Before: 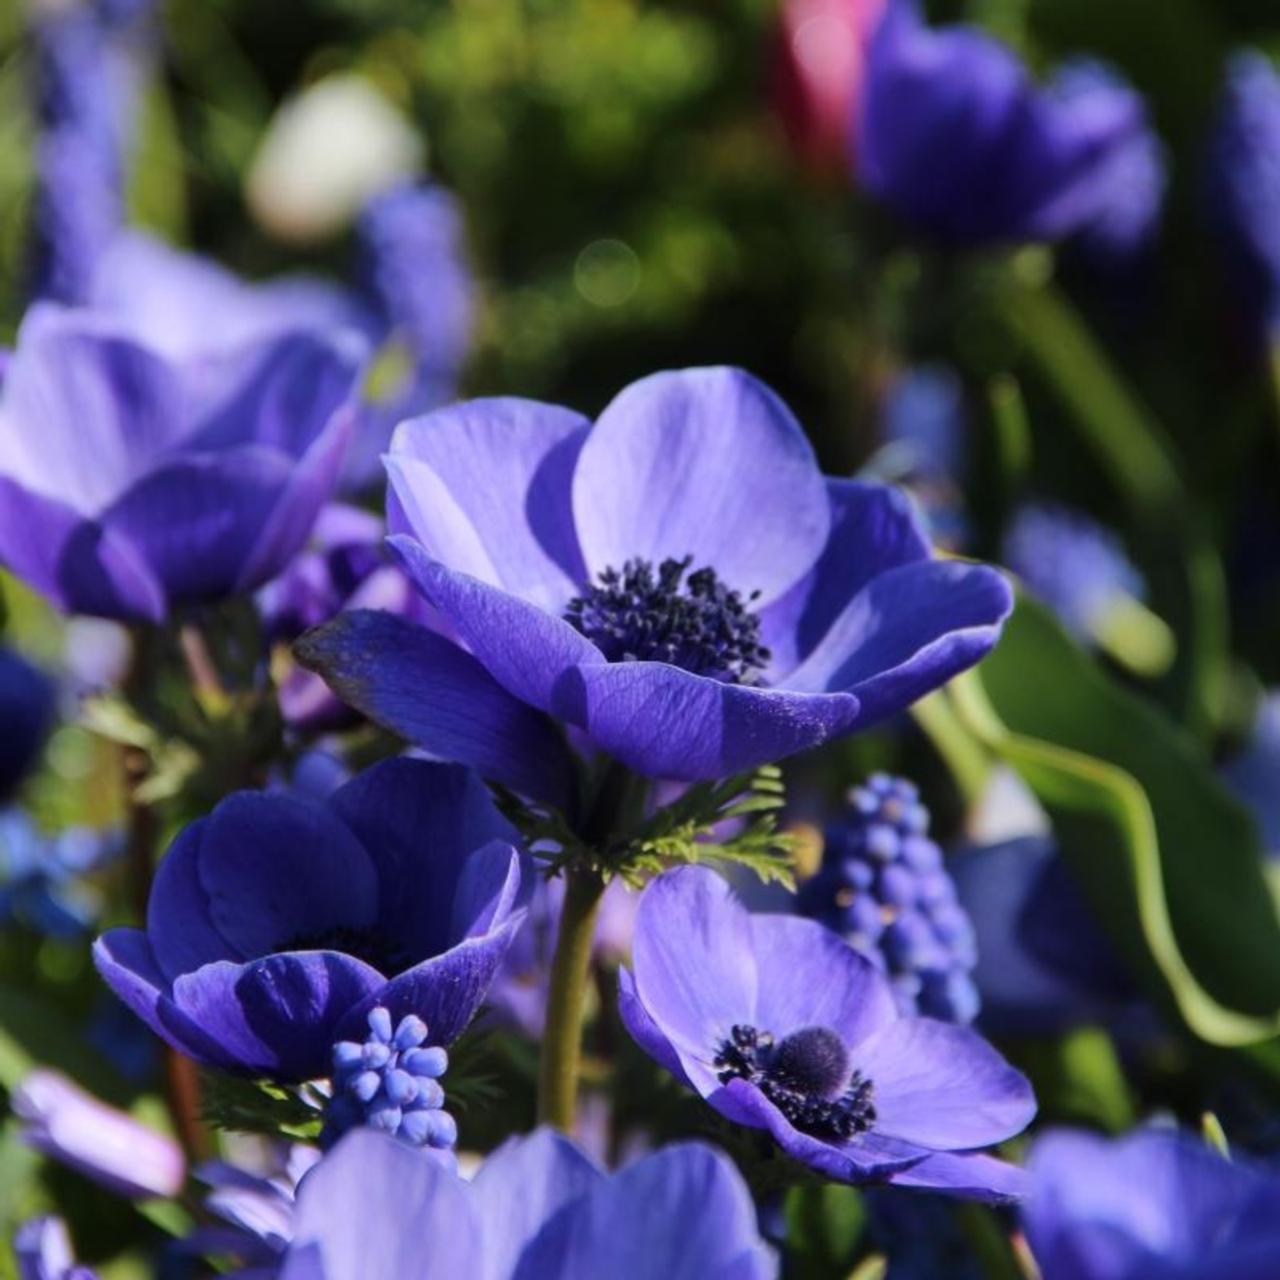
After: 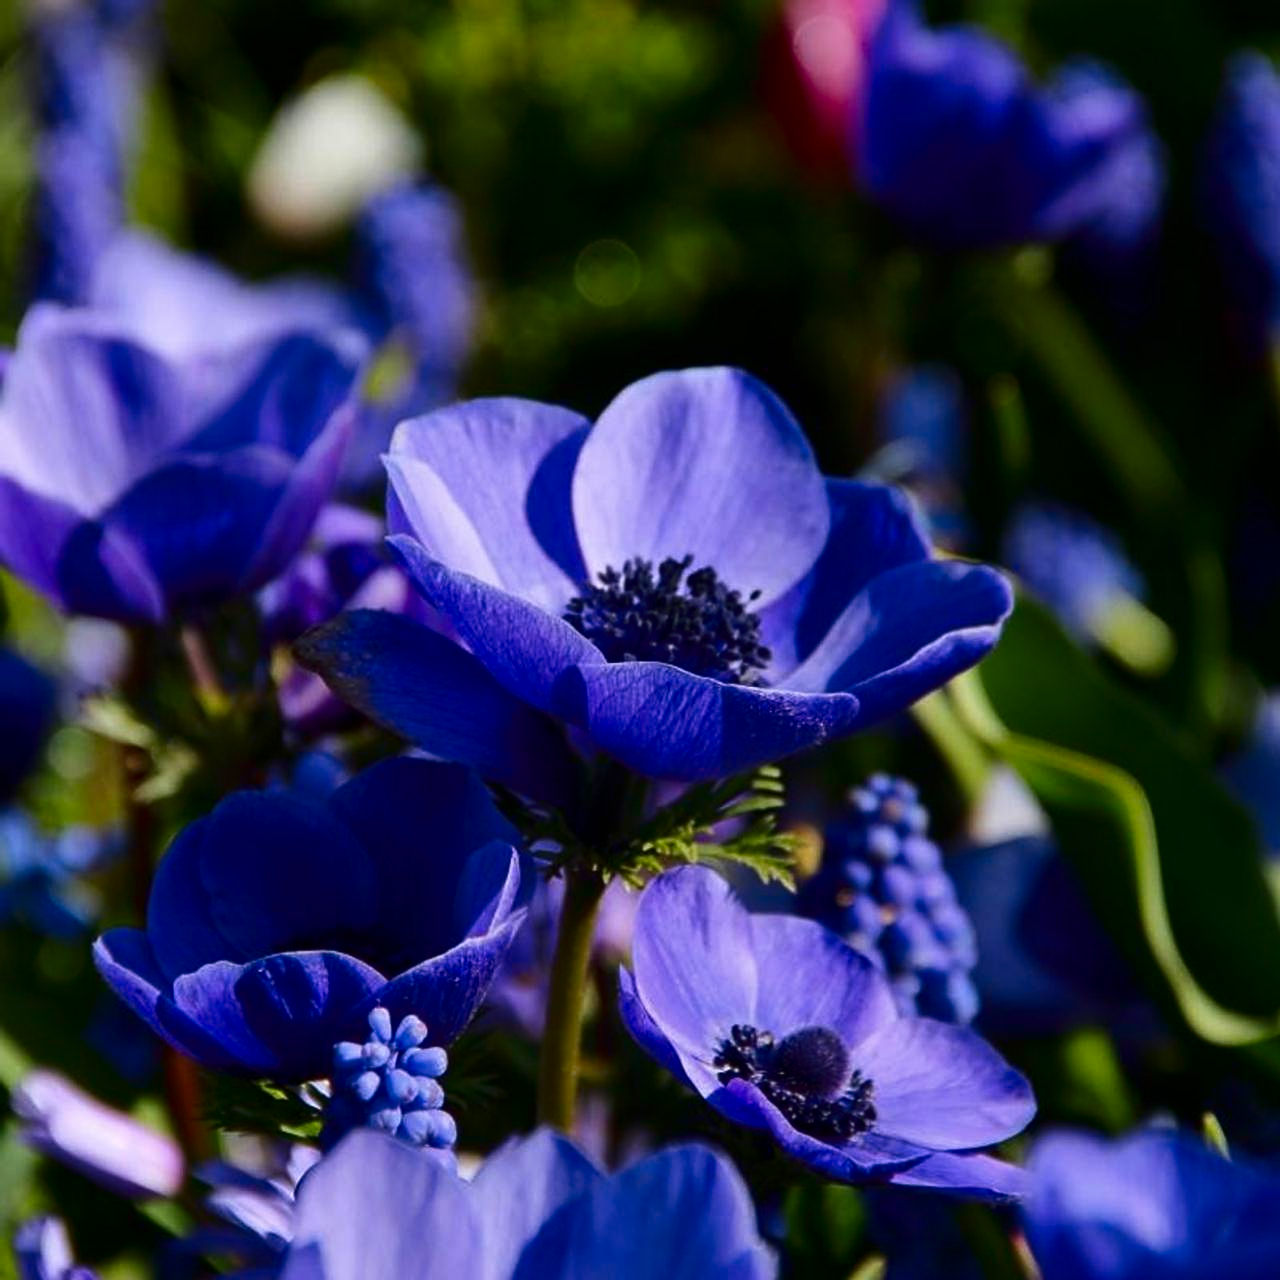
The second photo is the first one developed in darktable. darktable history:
sharpen: on, module defaults
contrast brightness saturation: contrast 0.13, brightness -0.222, saturation 0.15
